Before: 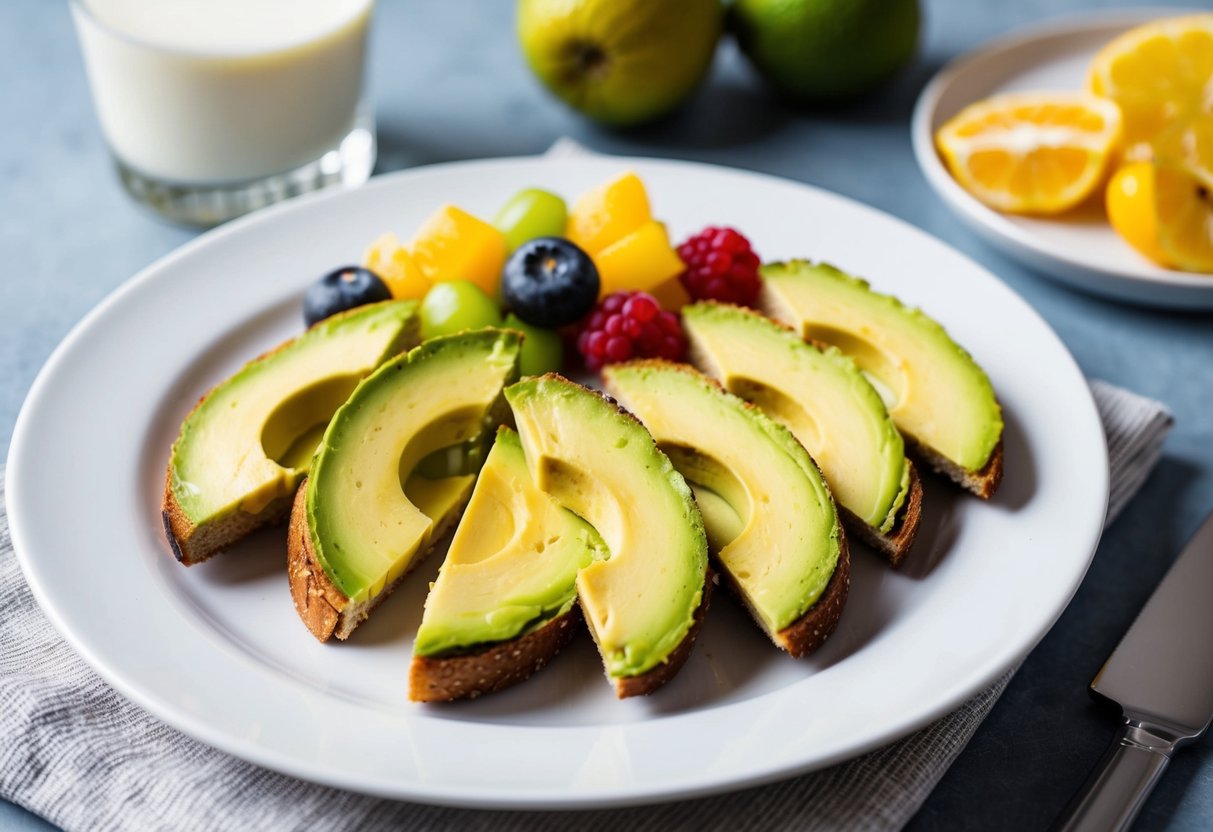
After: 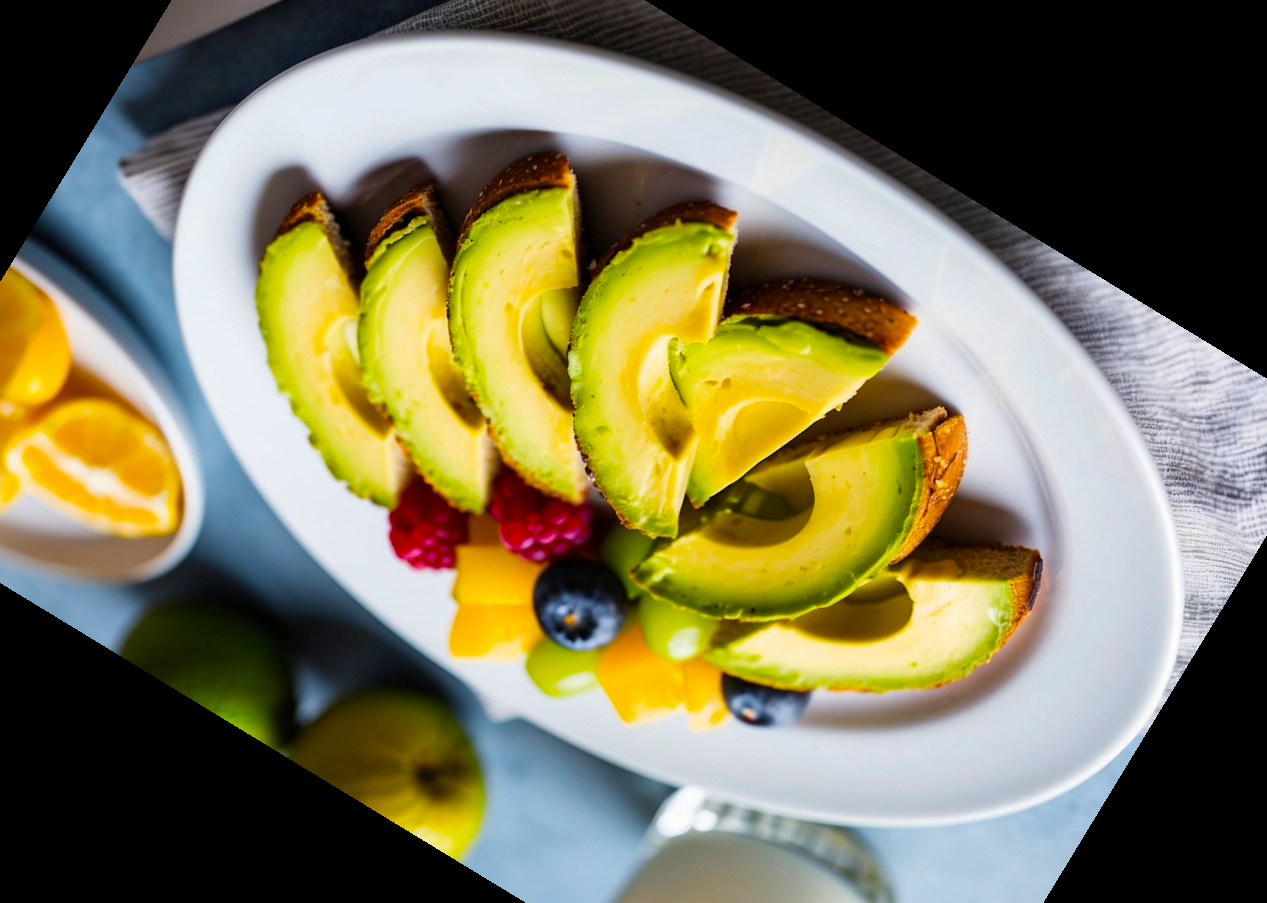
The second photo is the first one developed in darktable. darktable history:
crop and rotate: angle 148.68°, left 9.111%, top 15.603%, right 4.588%, bottom 17.041%
color balance rgb: perceptual saturation grading › global saturation 30%, global vibrance 20%
